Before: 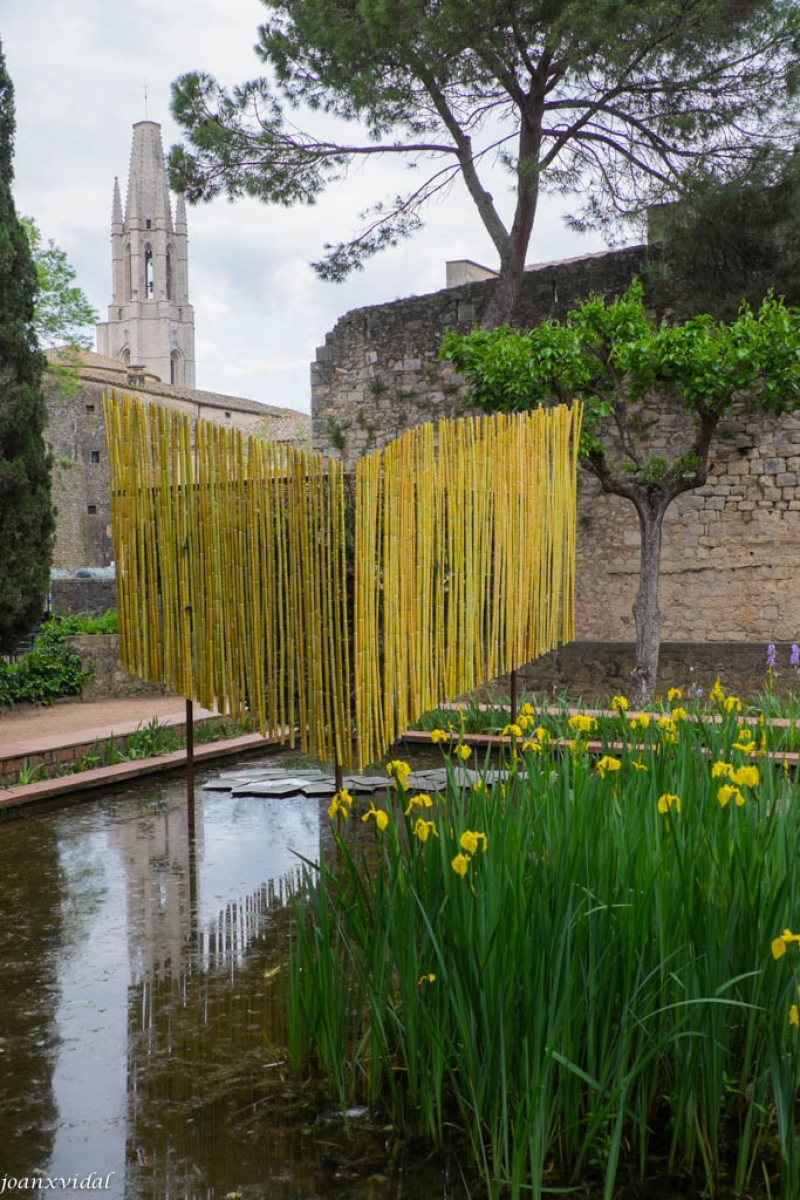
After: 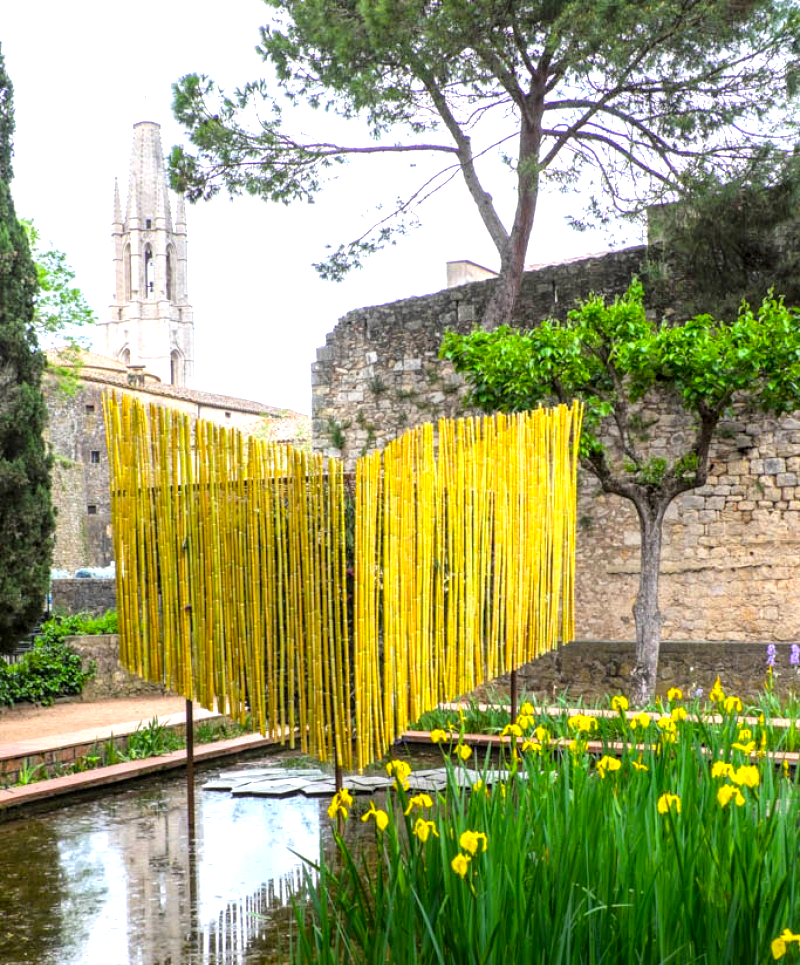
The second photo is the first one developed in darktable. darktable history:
color balance rgb: power › luminance -14.782%, perceptual saturation grading › global saturation 19.341%, contrast -19.999%
tone equalizer: -8 EV -0.717 EV, -7 EV -0.701 EV, -6 EV -0.618 EV, -5 EV -0.399 EV, -3 EV 0.375 EV, -2 EV 0.6 EV, -1 EV 0.689 EV, +0 EV 0.727 EV, mask exposure compensation -0.505 EV
crop: bottom 19.57%
exposure: black level correction 0, exposure 0.948 EV, compensate highlight preservation false
local contrast: detail 130%
shadows and highlights: radius 335.12, shadows 64.36, highlights 6.21, compress 87.73%, soften with gaussian
color correction: highlights a* 0.041, highlights b* -0.737
